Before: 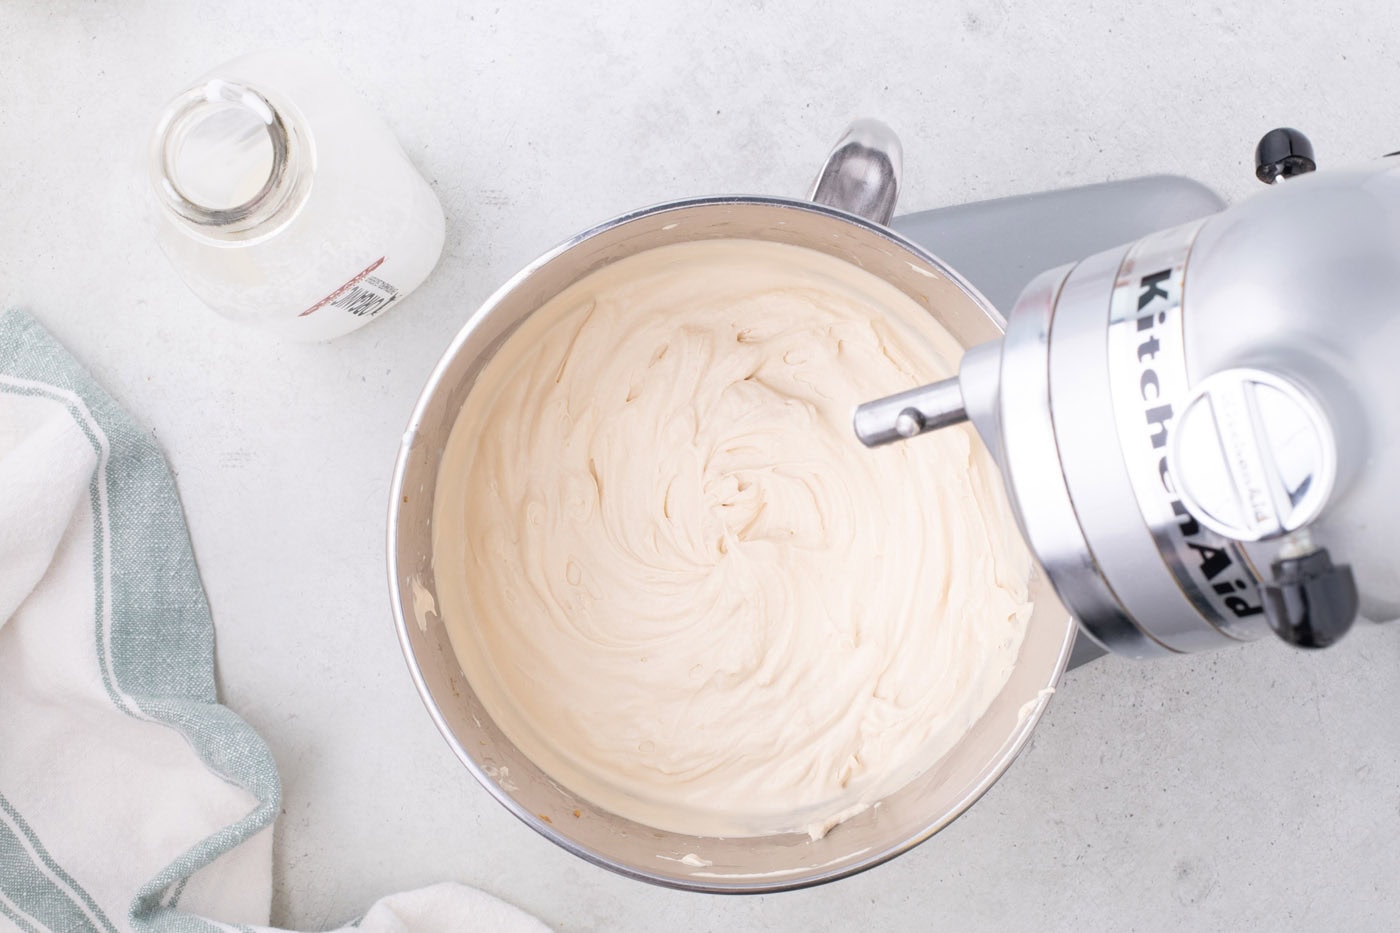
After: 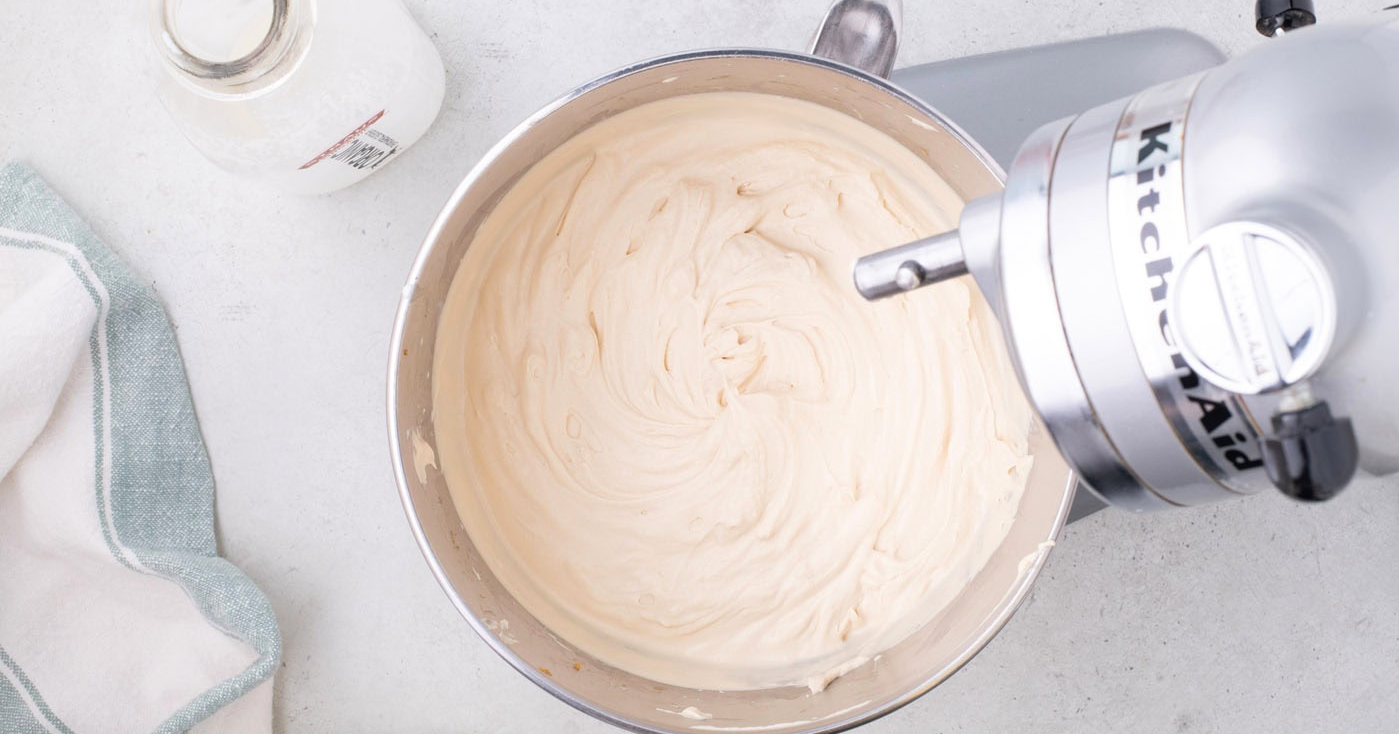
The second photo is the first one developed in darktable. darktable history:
color balance: output saturation 110%
crop and rotate: top 15.774%, bottom 5.506%
